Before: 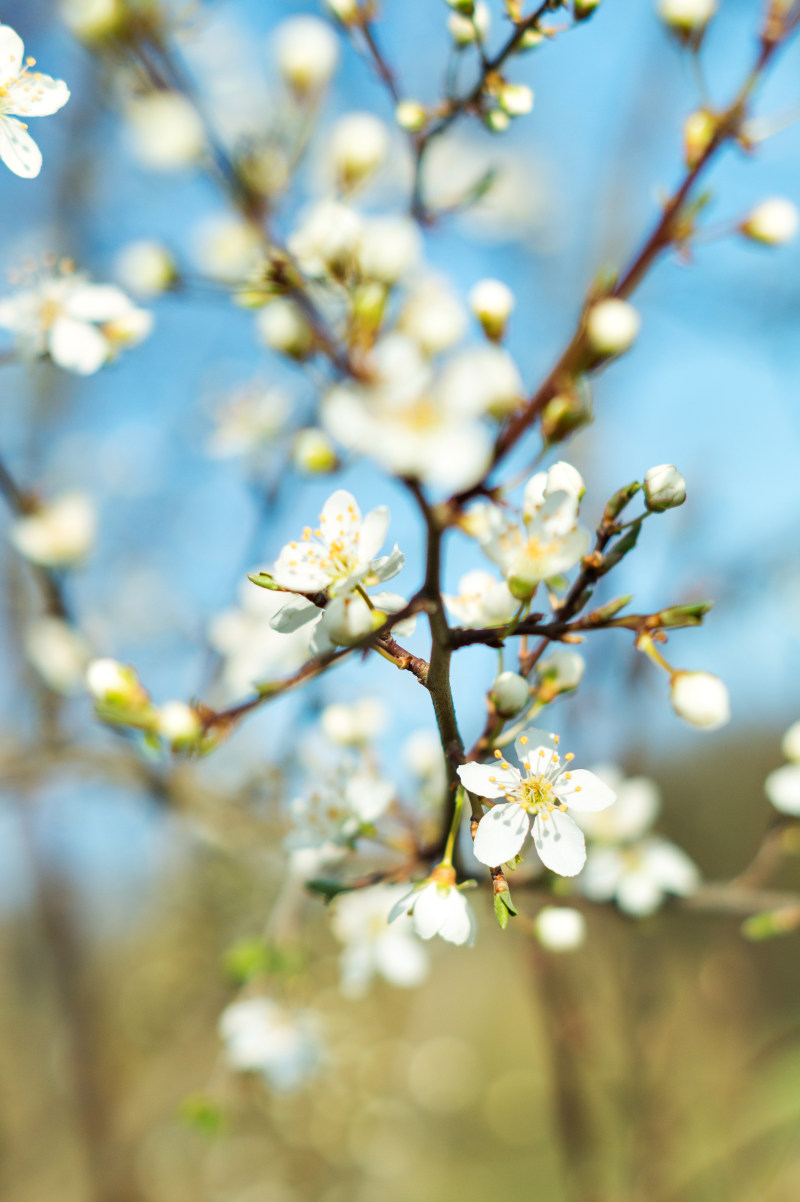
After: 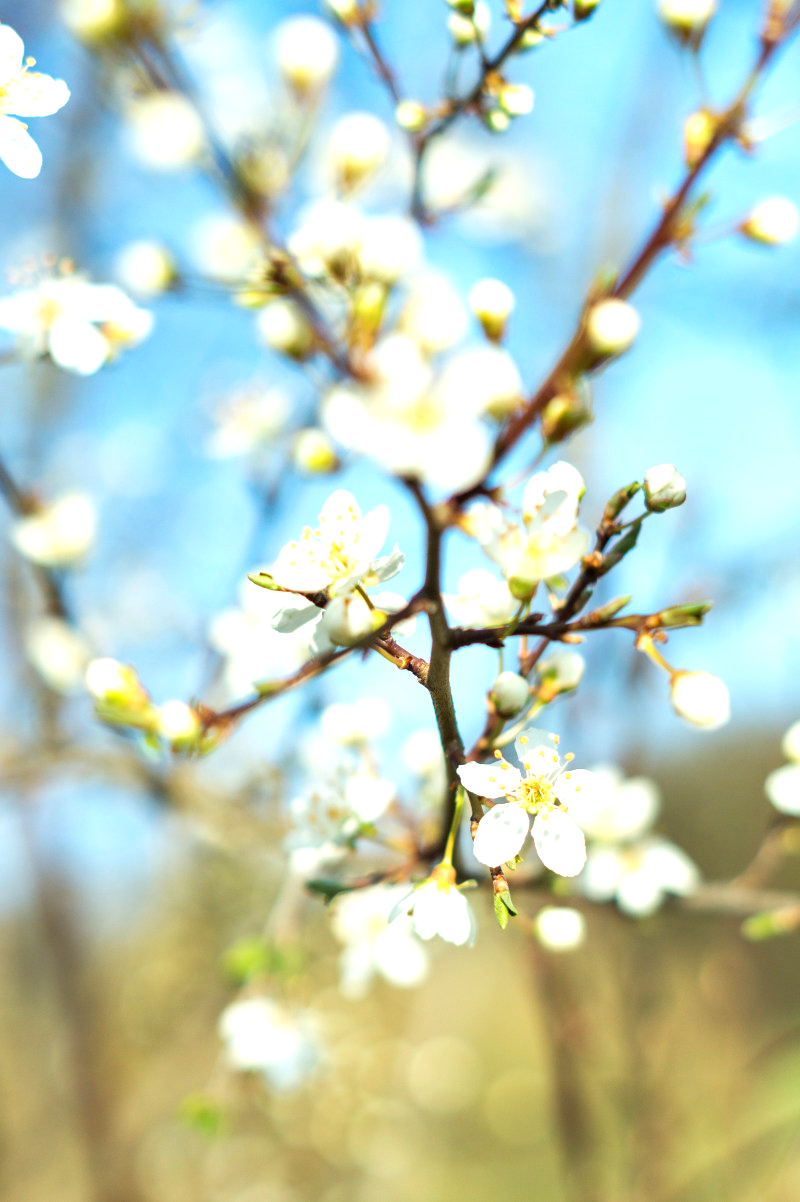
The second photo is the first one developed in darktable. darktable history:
exposure: exposure 0.56 EV, compensate highlight preservation false
